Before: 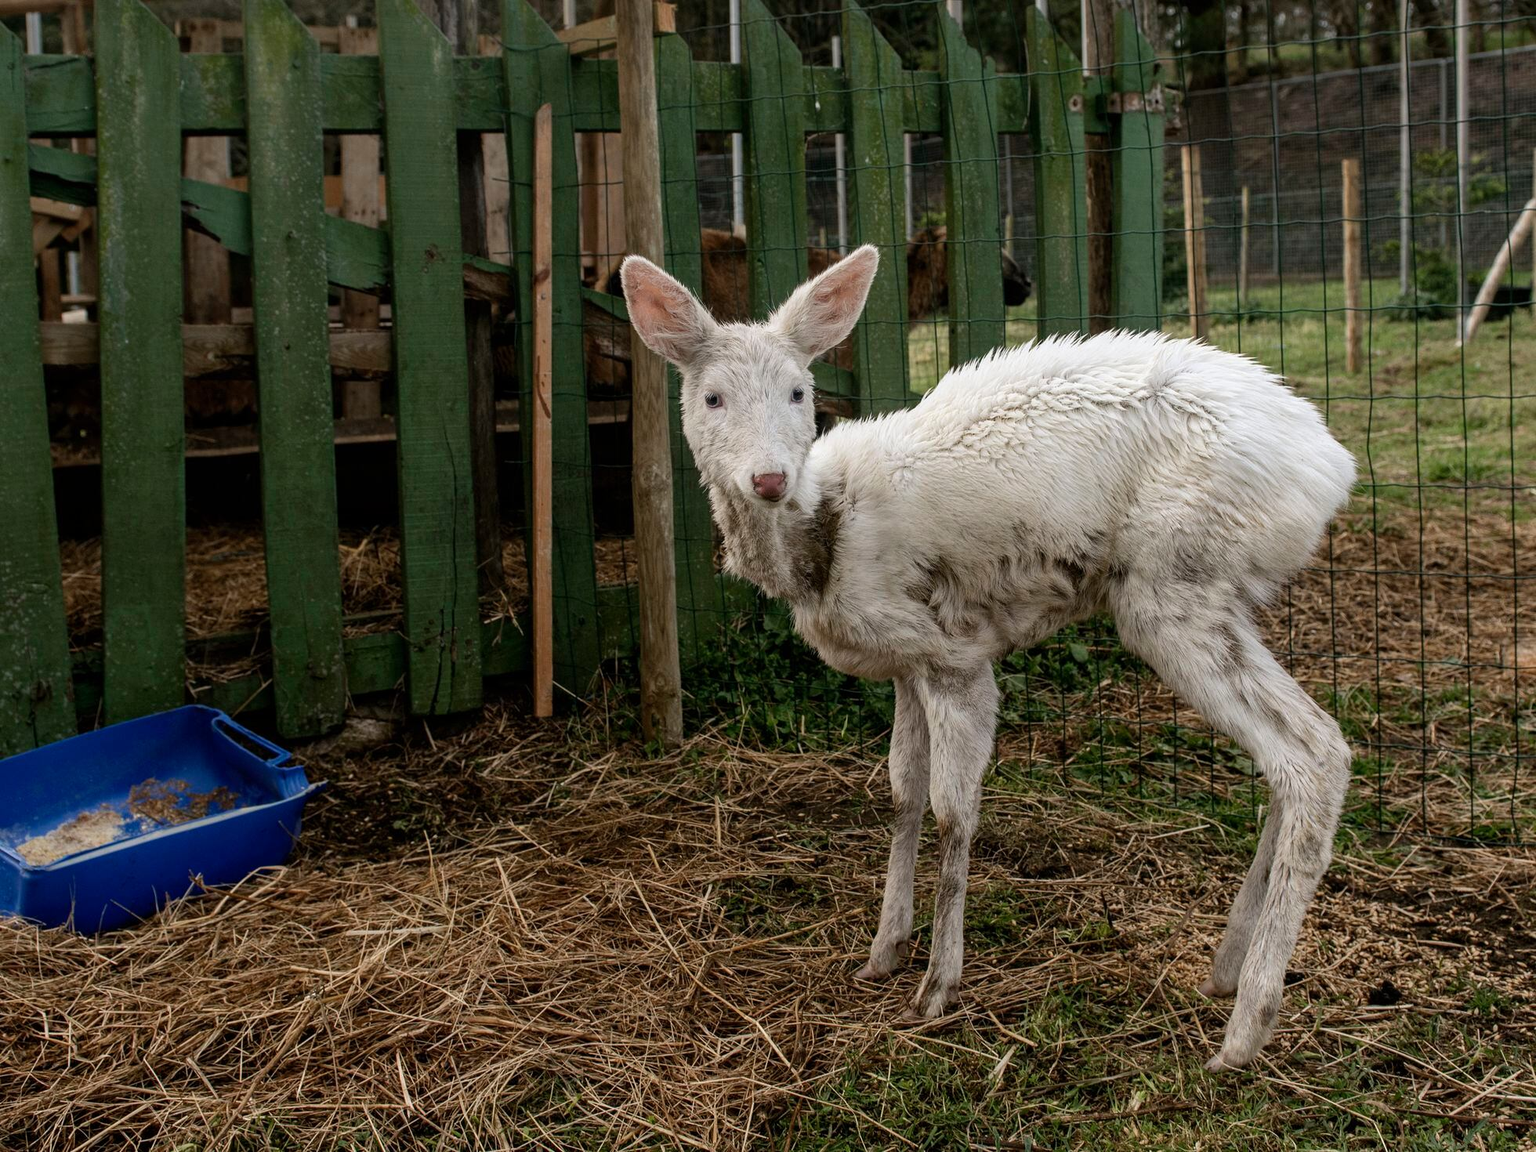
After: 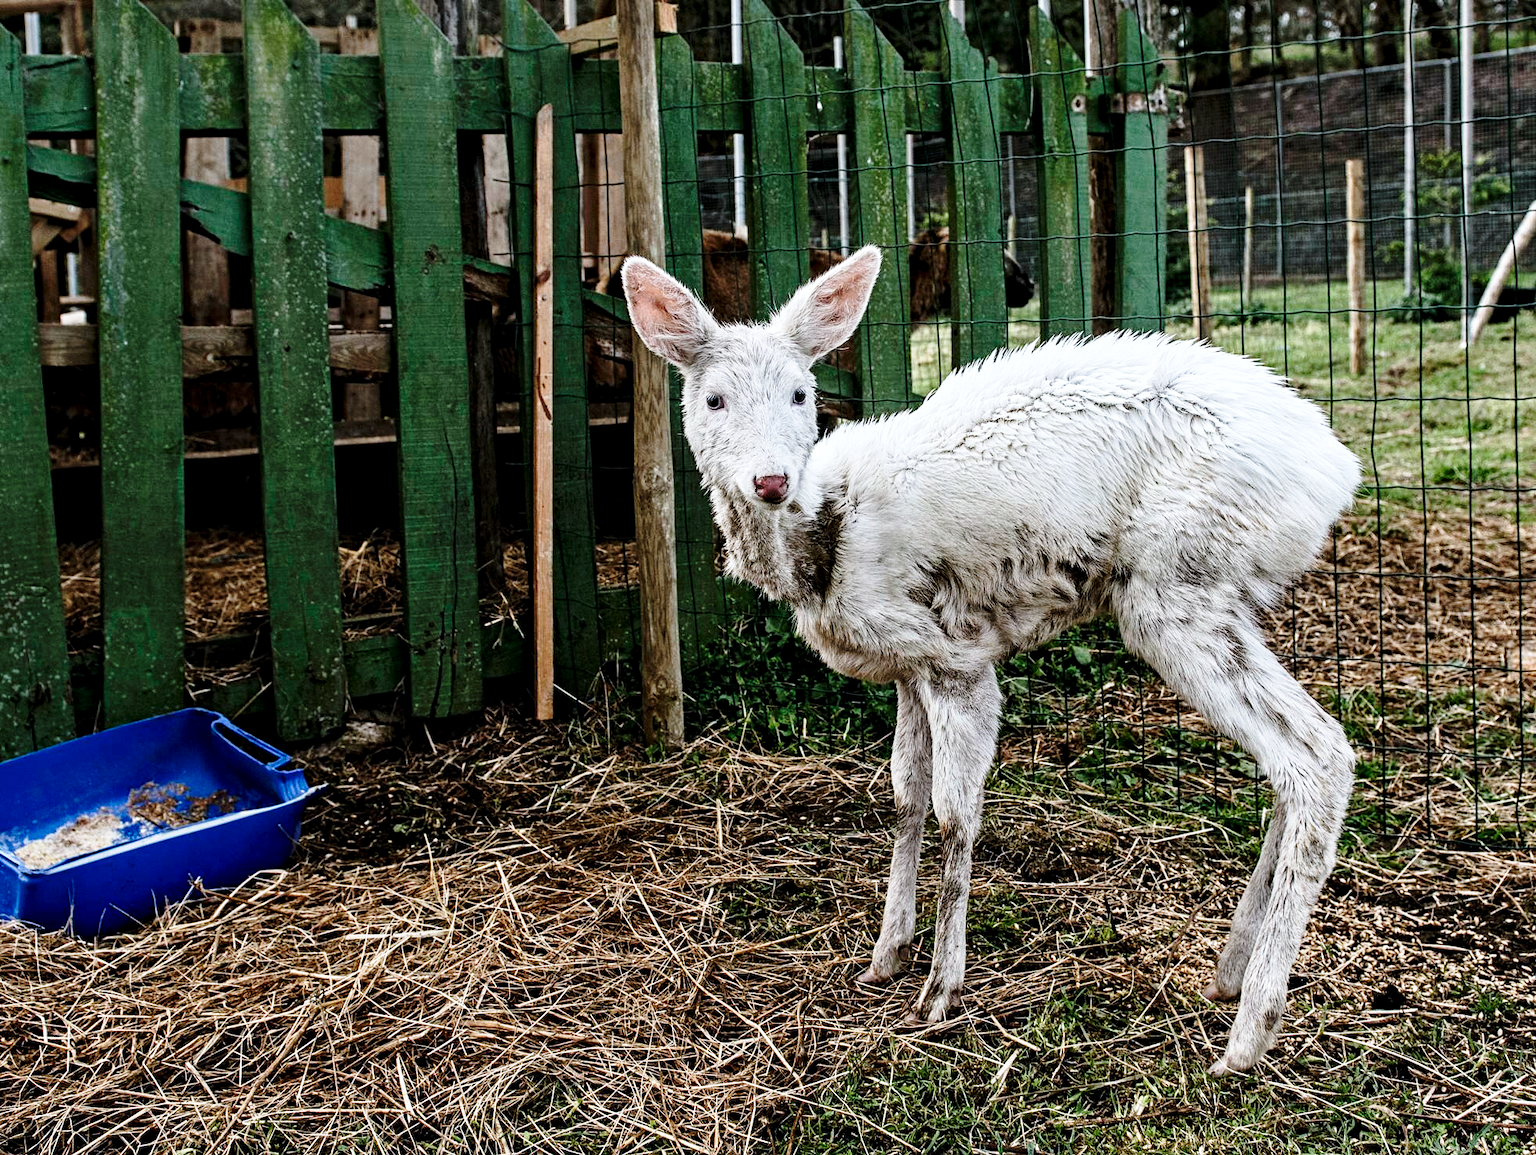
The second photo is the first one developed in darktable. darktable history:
crop: left 0.124%
color calibration: x 0.37, y 0.382, temperature 4319.8 K
base curve: curves: ch0 [(0, 0) (0.028, 0.03) (0.121, 0.232) (0.46, 0.748) (0.859, 0.968) (1, 1)], preserve colors none
exposure: compensate highlight preservation false
contrast equalizer: y [[0.506, 0.531, 0.562, 0.606, 0.638, 0.669], [0.5 ×6], [0.5 ×6], [0 ×6], [0 ×6]]
